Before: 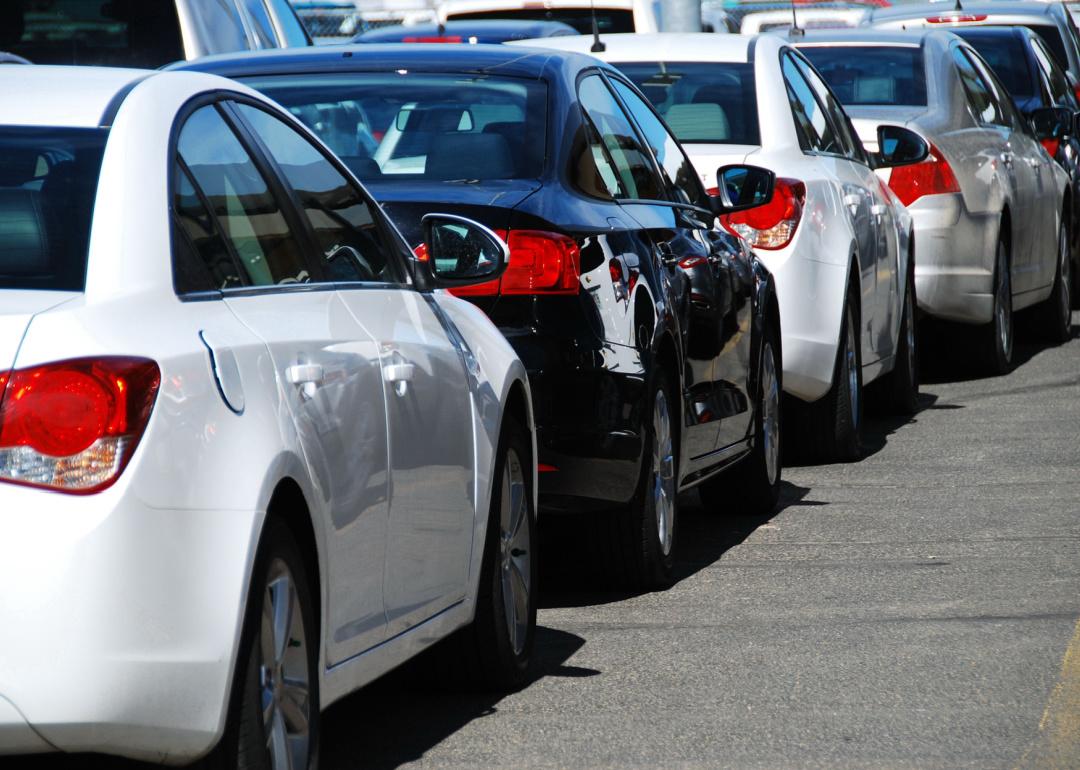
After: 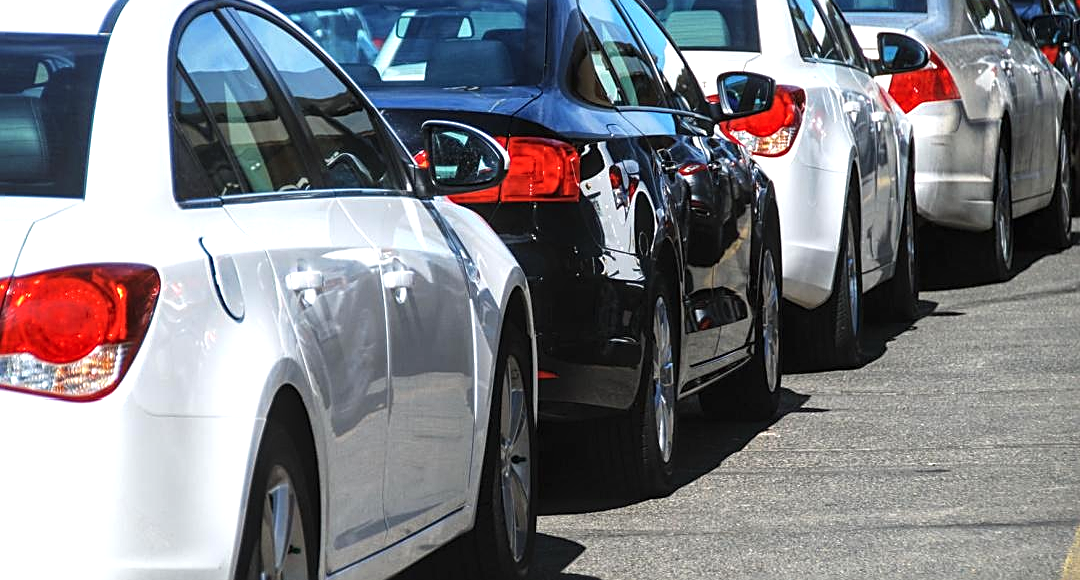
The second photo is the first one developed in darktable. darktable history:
exposure: black level correction -0.002, exposure 0.543 EV, compensate exposure bias true, compensate highlight preservation false
sharpen: on, module defaults
crop and rotate: top 12.09%, bottom 12.532%
local contrast: detail 130%
